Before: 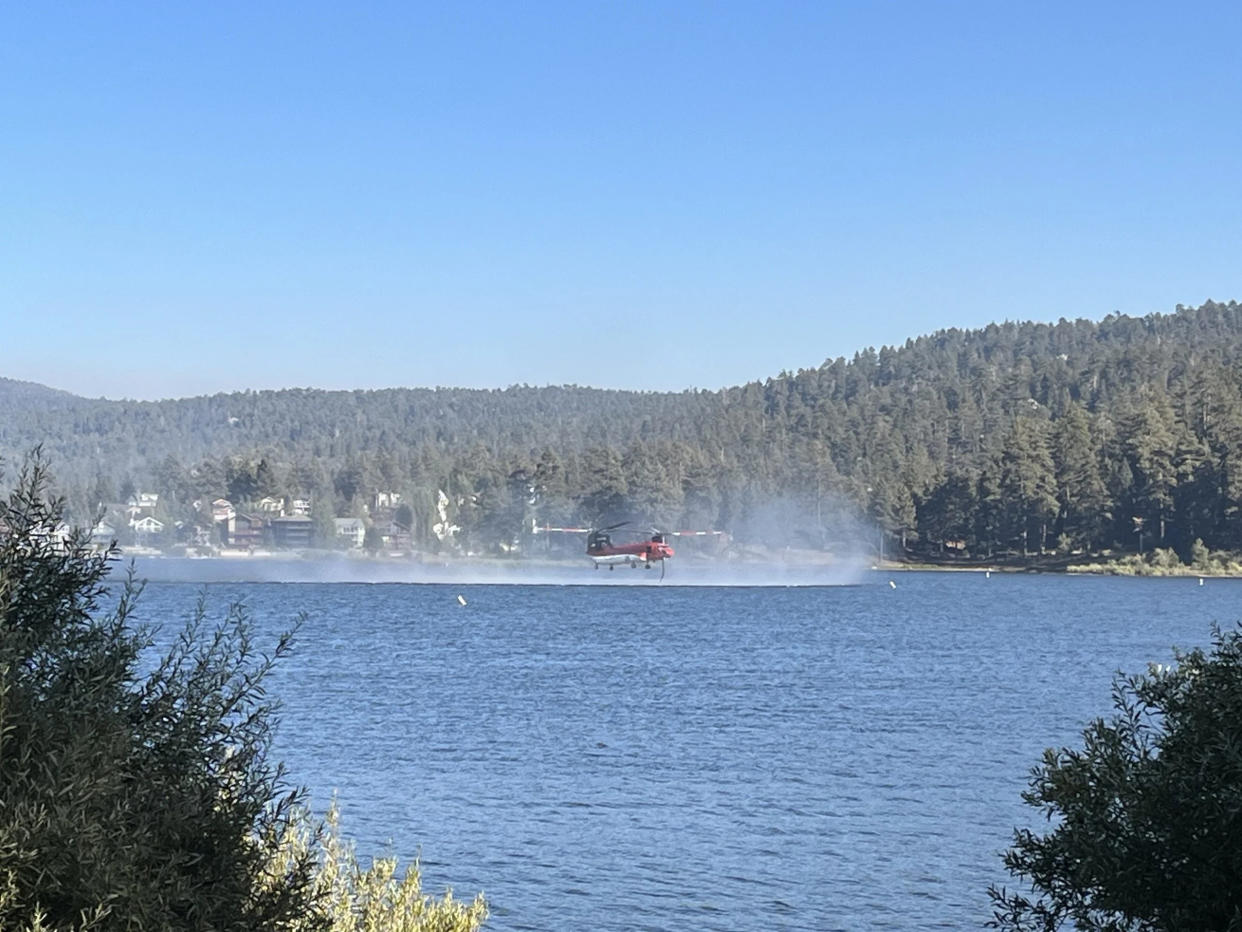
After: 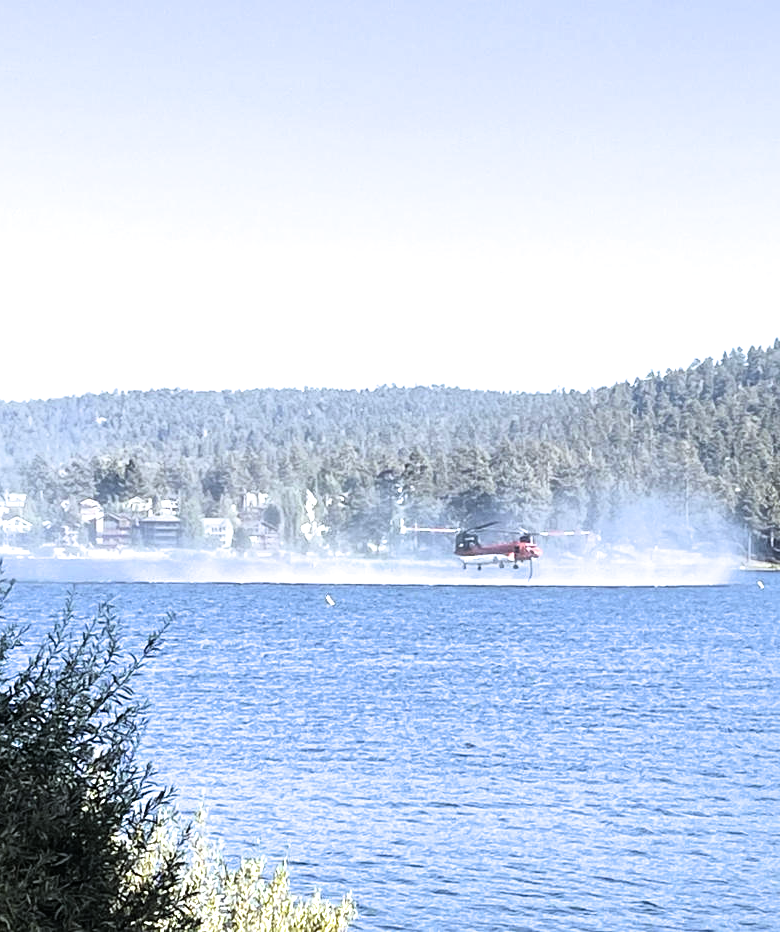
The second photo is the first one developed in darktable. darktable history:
crop: left 10.644%, right 26.528%
filmic rgb: black relative exposure -9.08 EV, white relative exposure 2.3 EV, hardness 7.49
sharpen: amount 0.2
white balance: red 0.967, blue 1.049
exposure: exposure 0.669 EV, compensate highlight preservation false
